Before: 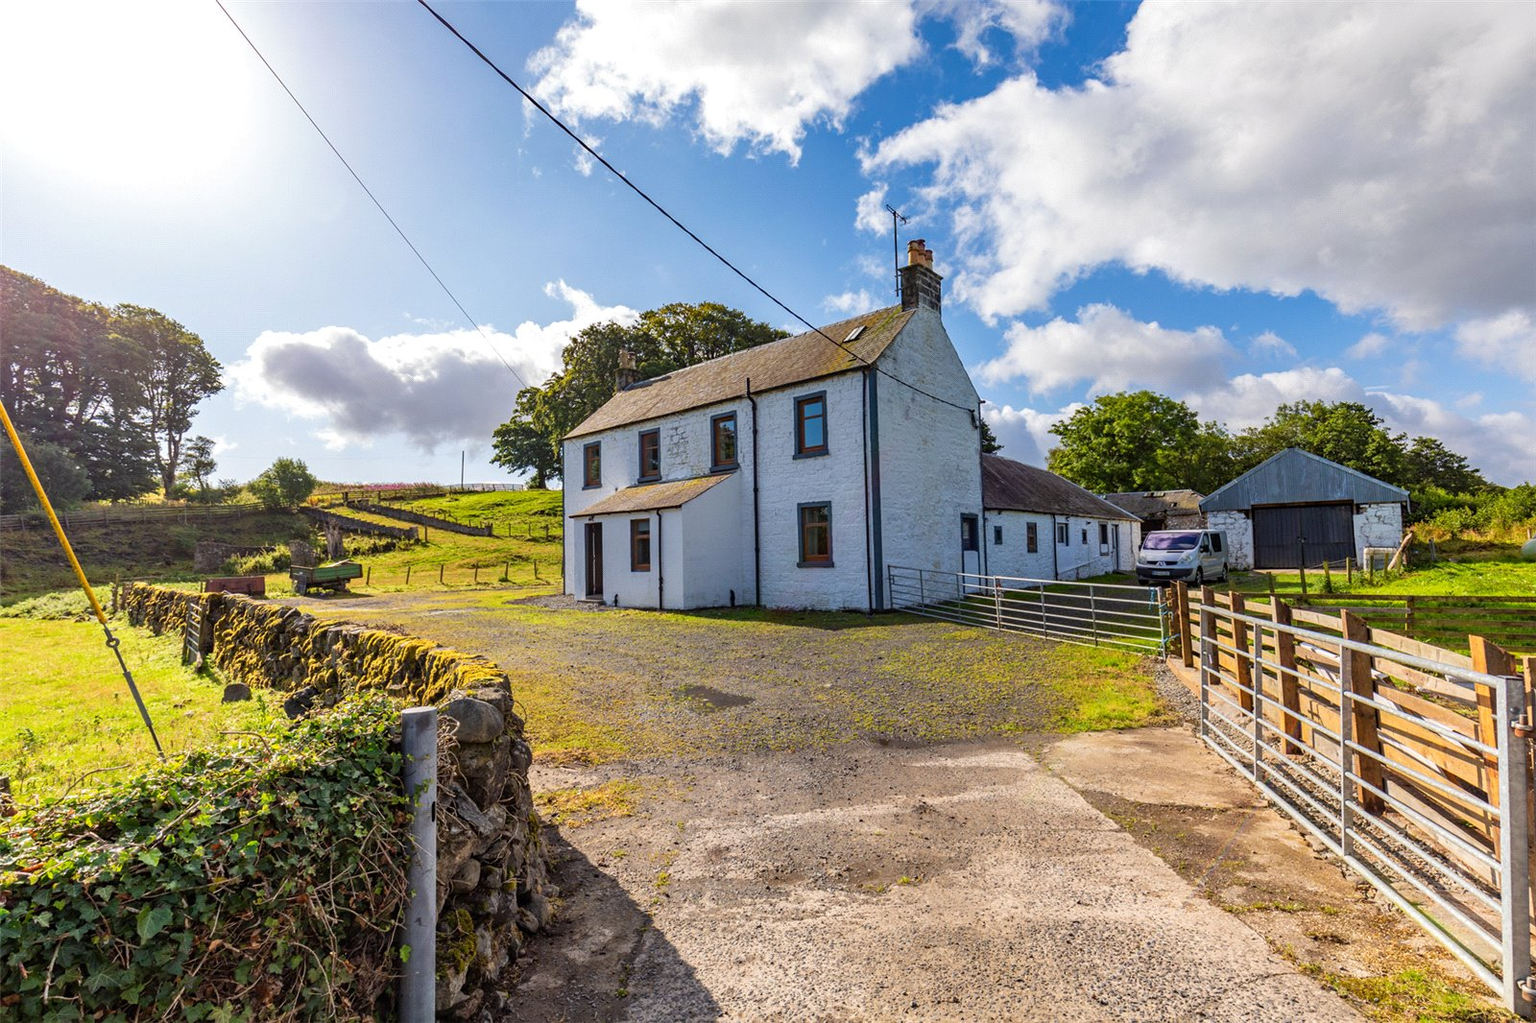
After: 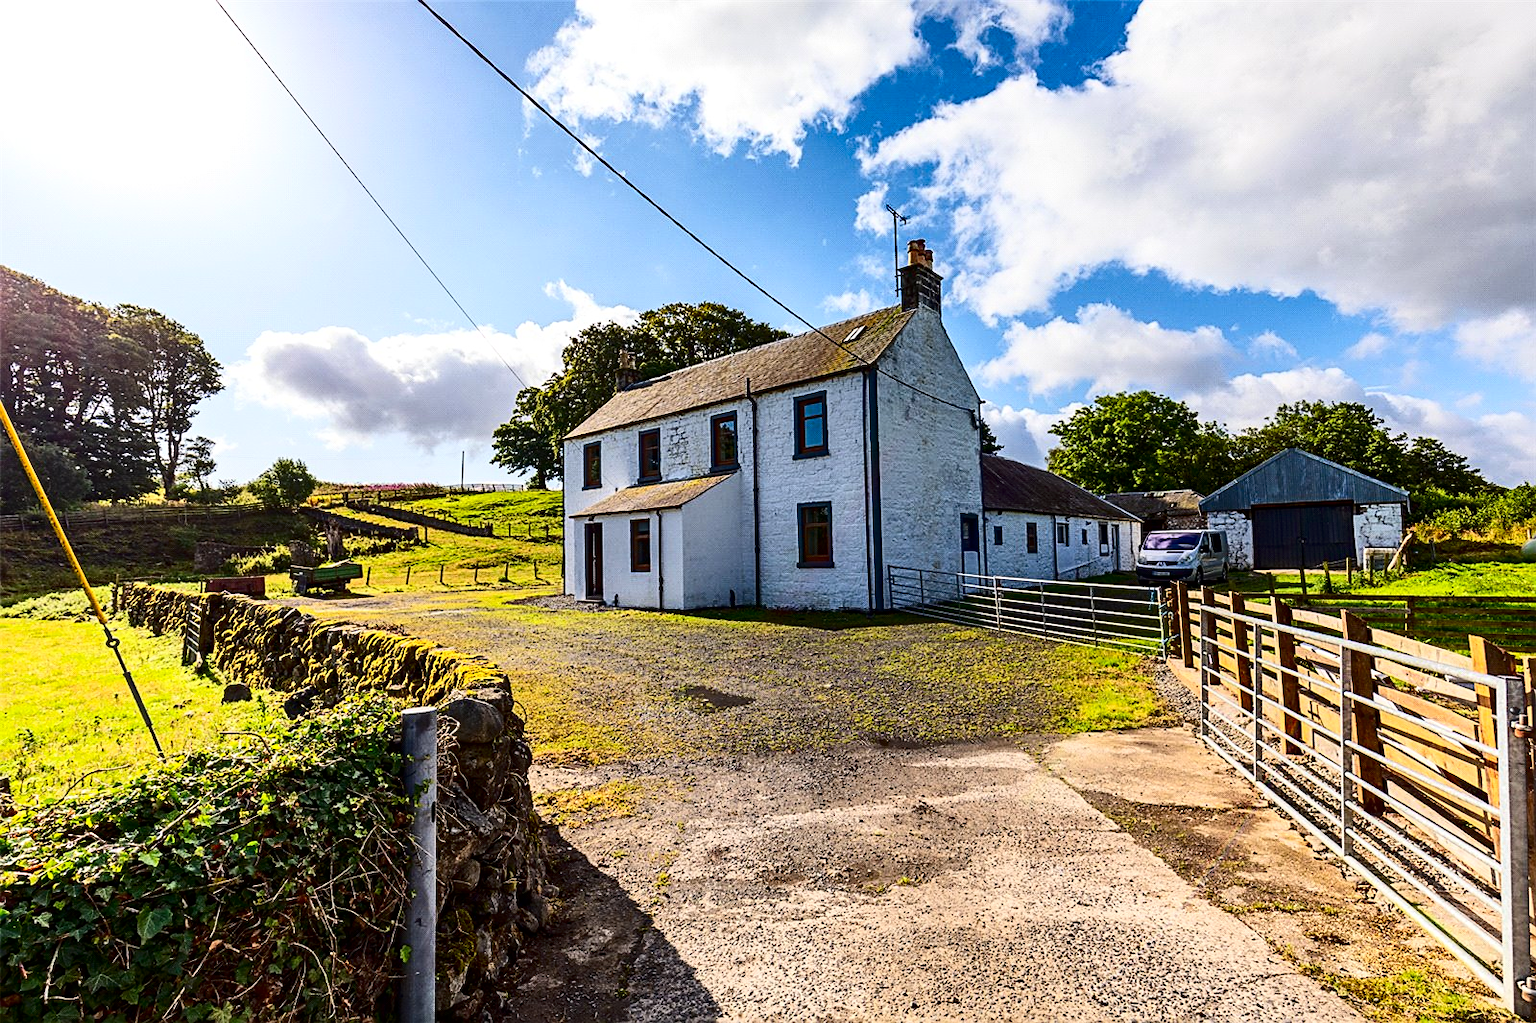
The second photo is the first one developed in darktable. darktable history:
sharpen: on, module defaults
contrast brightness saturation: contrast 0.32, brightness -0.08, saturation 0.17
